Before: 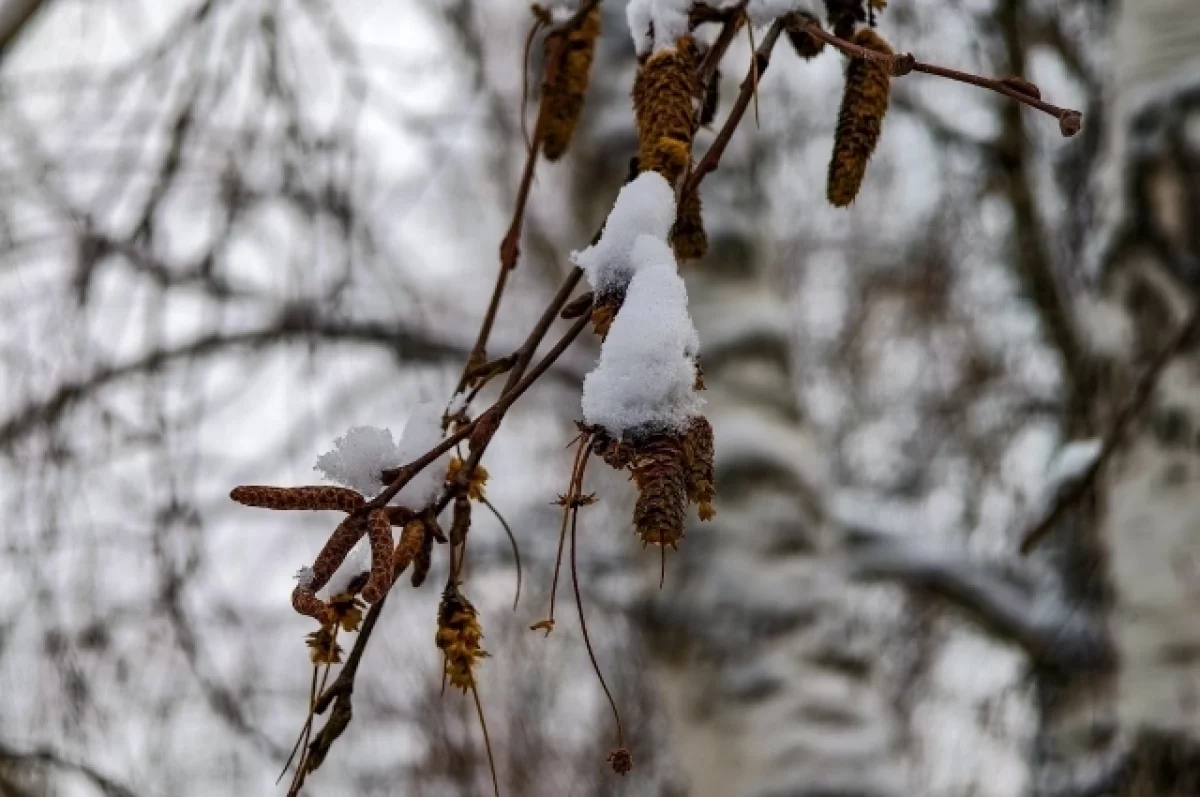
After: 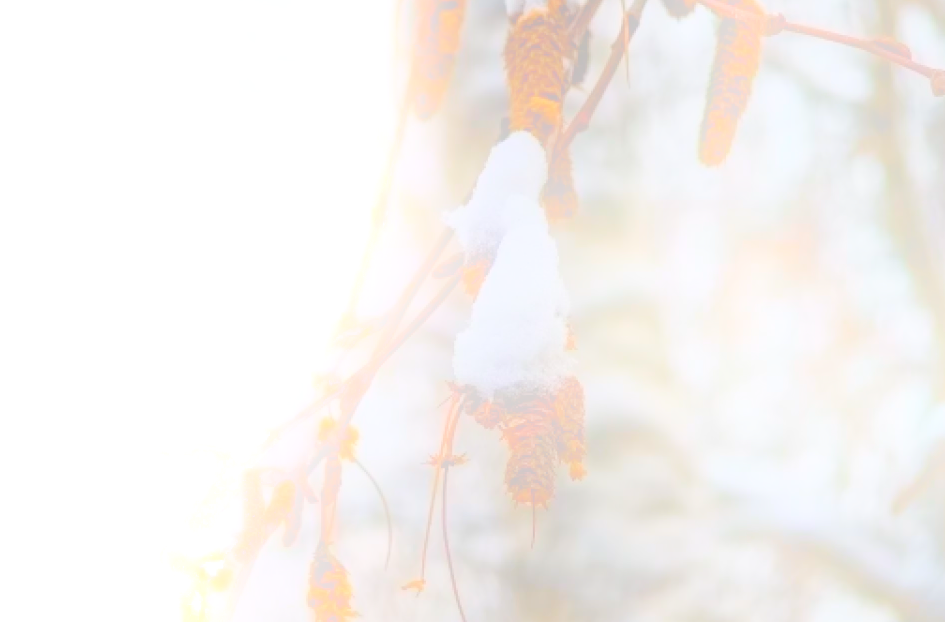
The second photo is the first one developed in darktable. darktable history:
crop and rotate: left 10.77%, top 5.1%, right 10.41%, bottom 16.76%
bloom: size 25%, threshold 5%, strength 90%
